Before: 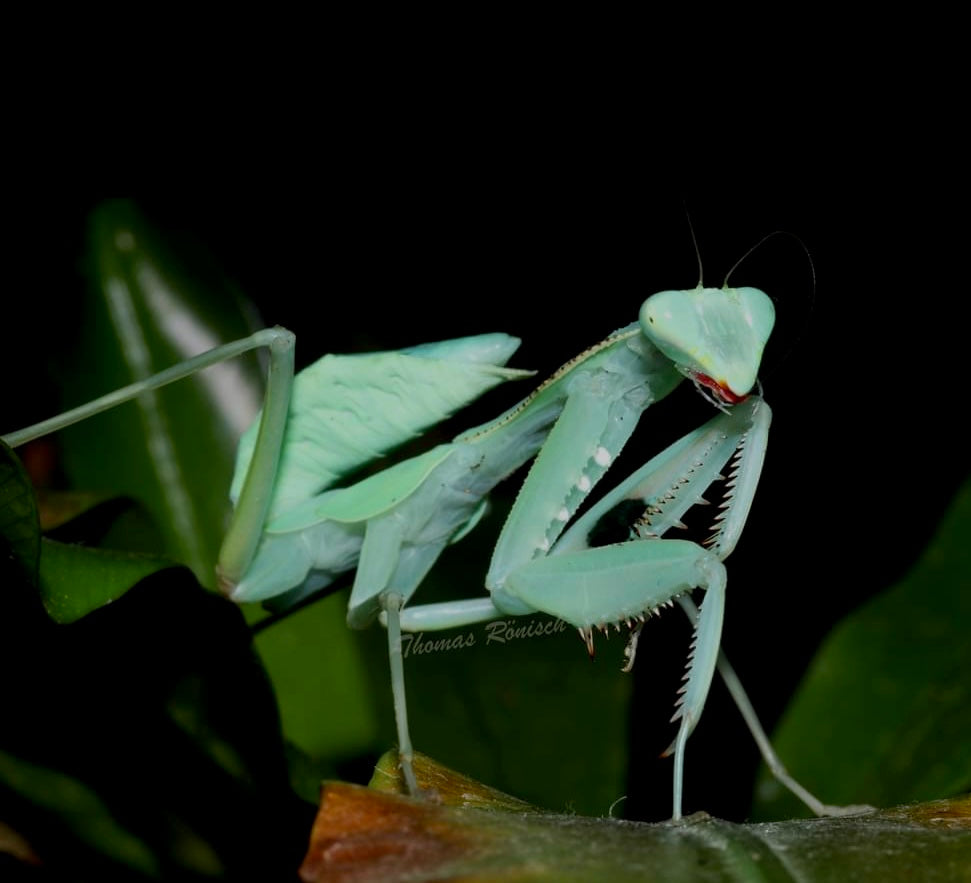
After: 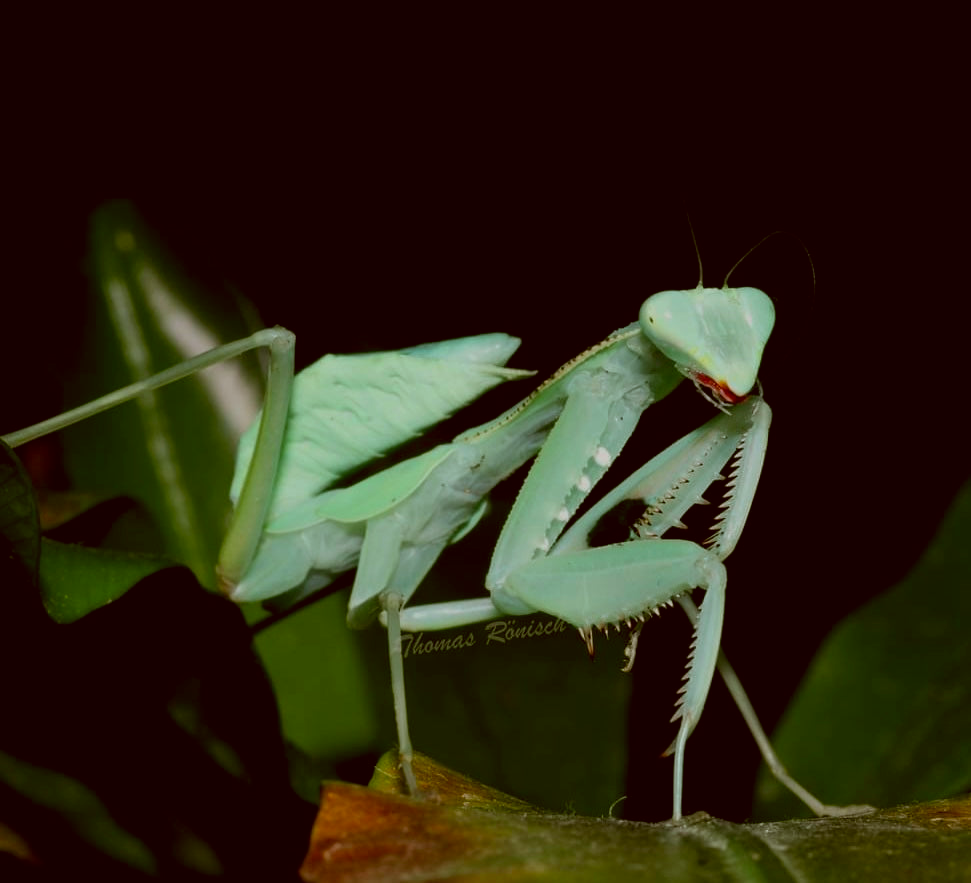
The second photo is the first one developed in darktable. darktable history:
color correction: highlights a* -0.447, highlights b* 0.179, shadows a* 4.35, shadows b* 20.7
